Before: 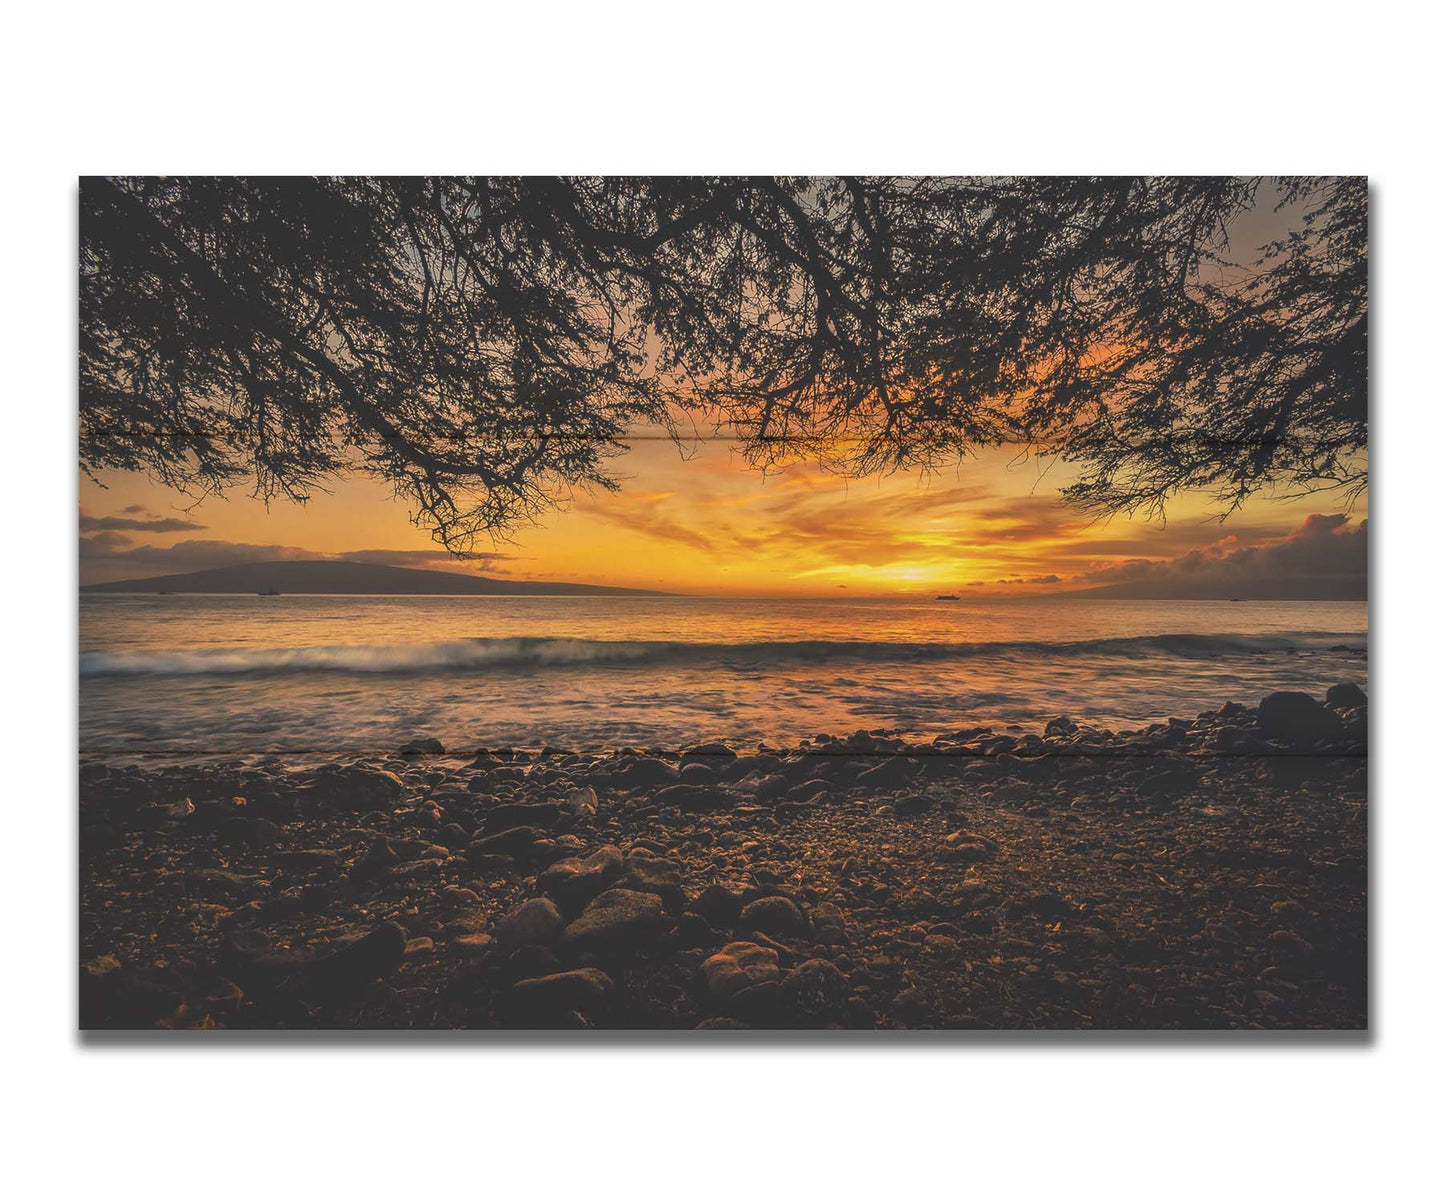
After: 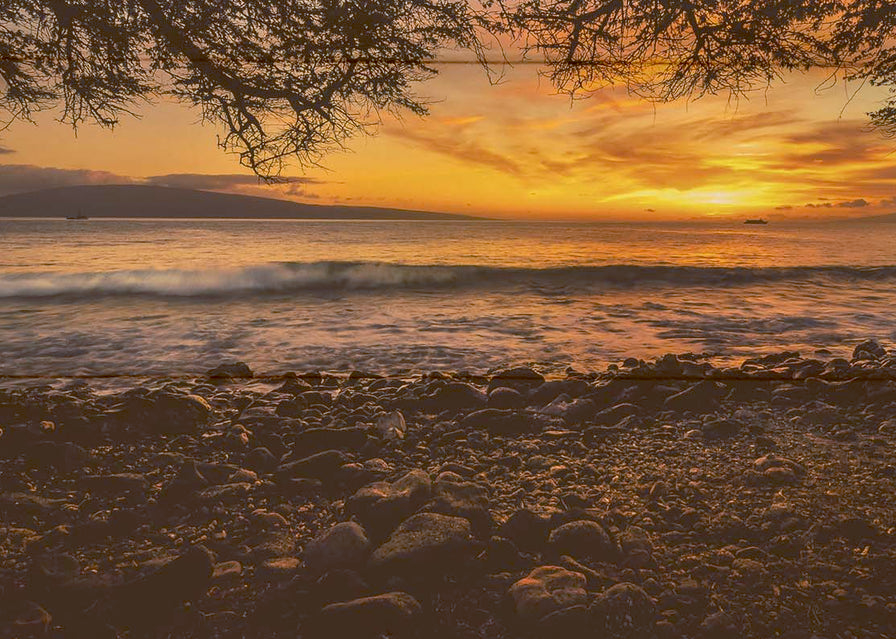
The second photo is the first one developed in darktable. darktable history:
crop: left 13.312%, top 31.28%, right 24.627%, bottom 15.582%
color balance: lift [1, 1.015, 1.004, 0.985], gamma [1, 0.958, 0.971, 1.042], gain [1, 0.956, 0.977, 1.044]
